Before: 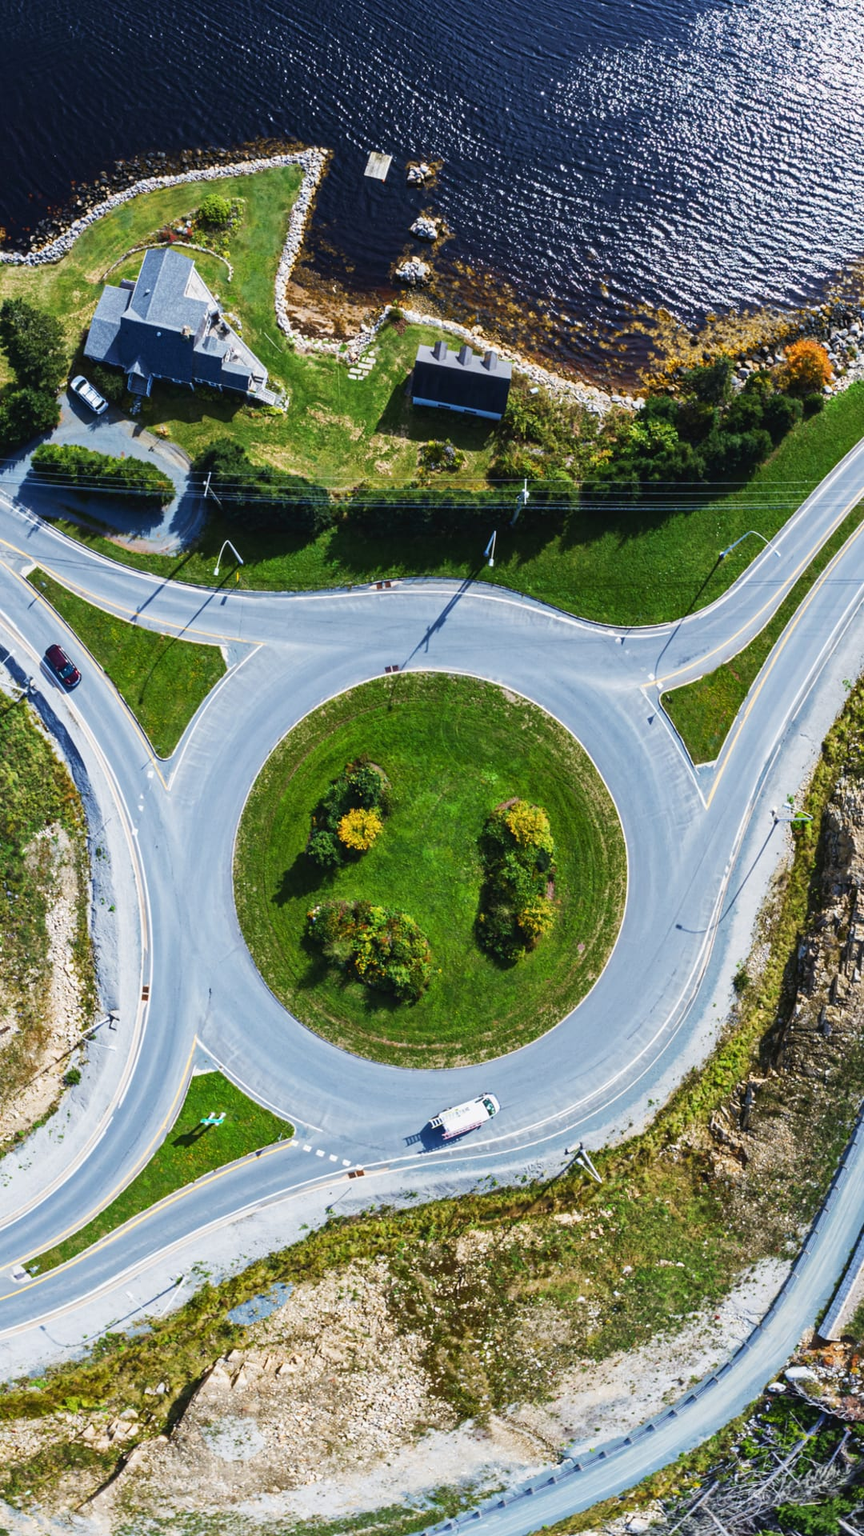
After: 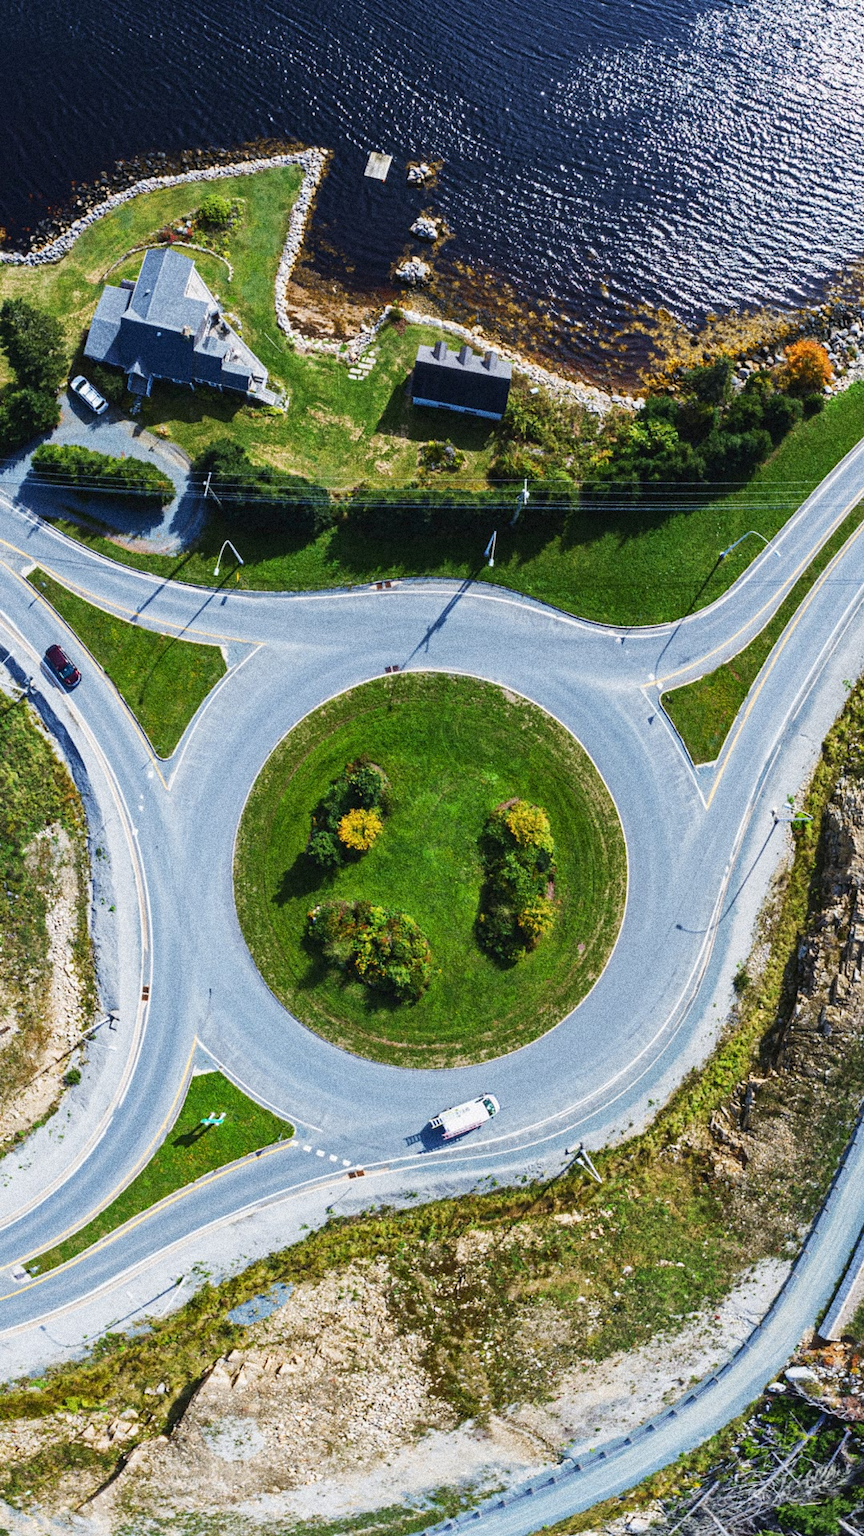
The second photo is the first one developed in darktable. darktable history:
white balance: emerald 1
grain: coarseness 14.49 ISO, strength 48.04%, mid-tones bias 35%
